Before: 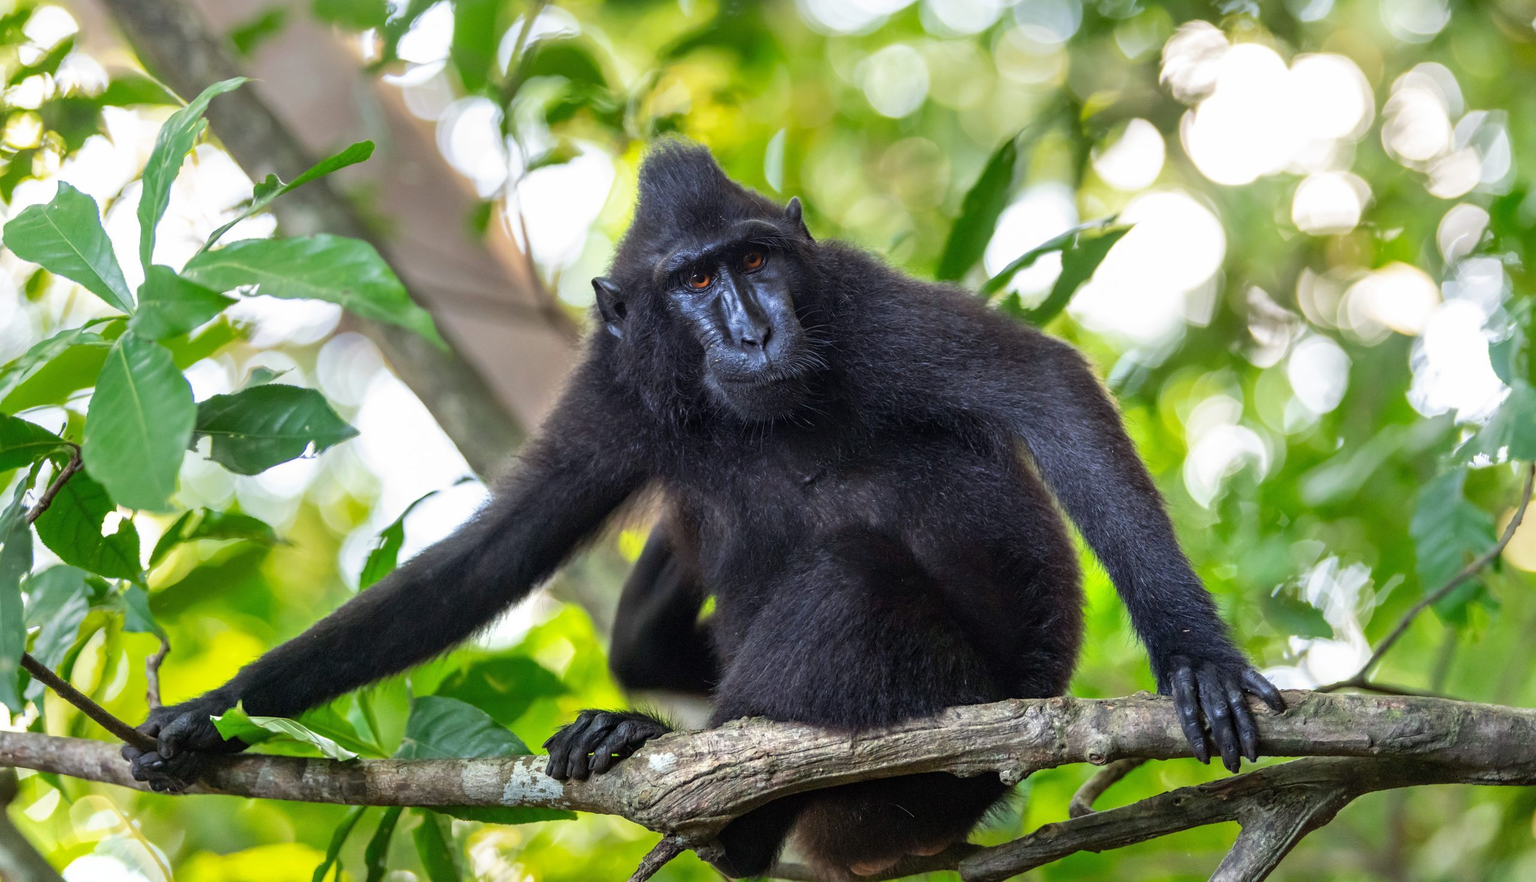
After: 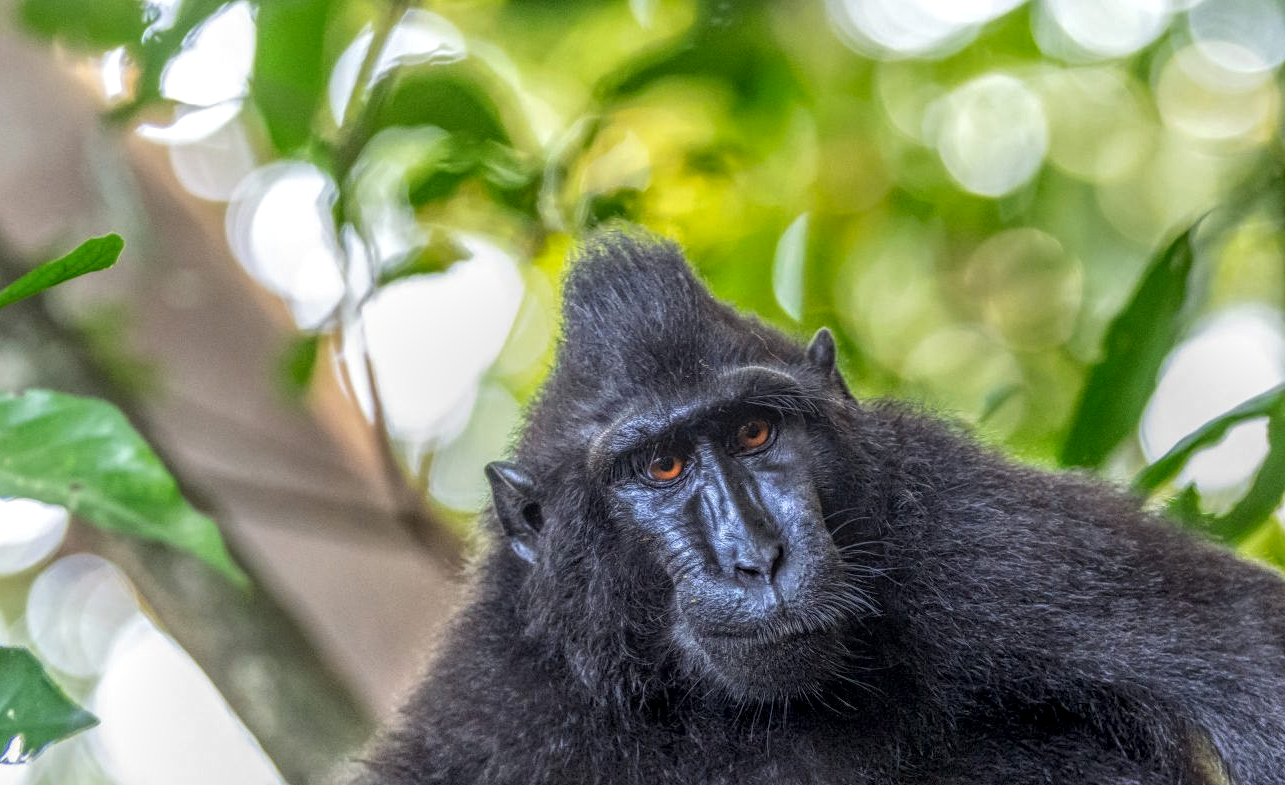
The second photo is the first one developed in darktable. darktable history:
local contrast: highlights 3%, shadows 5%, detail 201%, midtone range 0.249
exposure: compensate highlight preservation false
crop: left 19.575%, right 30.217%, bottom 46.544%
